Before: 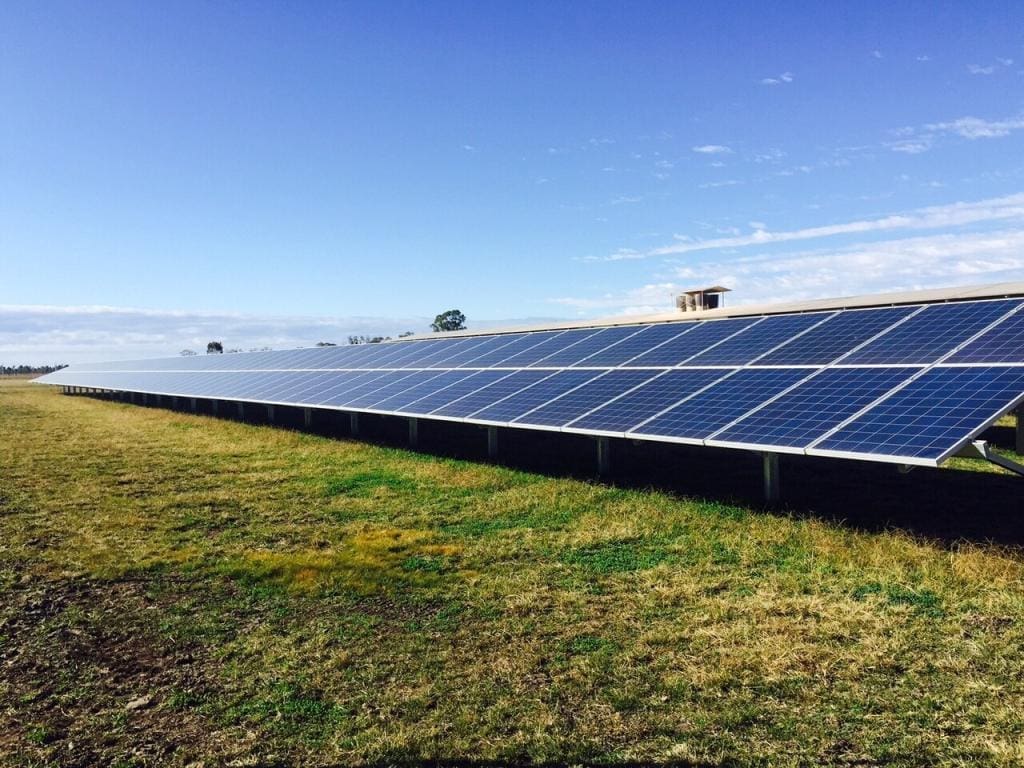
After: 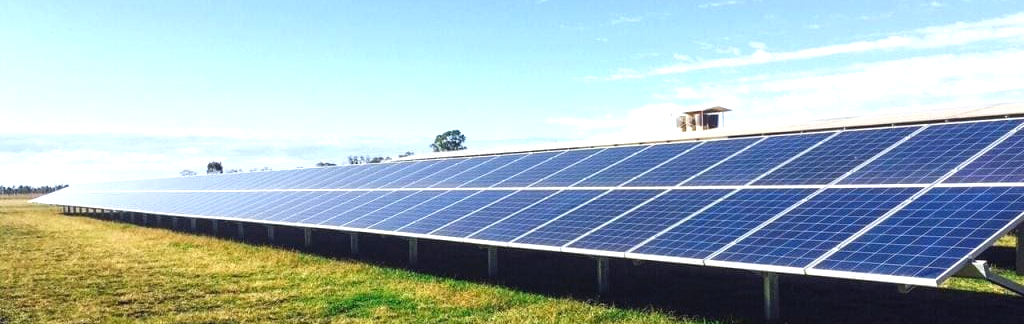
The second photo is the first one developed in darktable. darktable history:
crop and rotate: top 23.556%, bottom 34.18%
local contrast: detail 110%
exposure: black level correction 0, exposure 0.696 EV, compensate highlight preservation false
